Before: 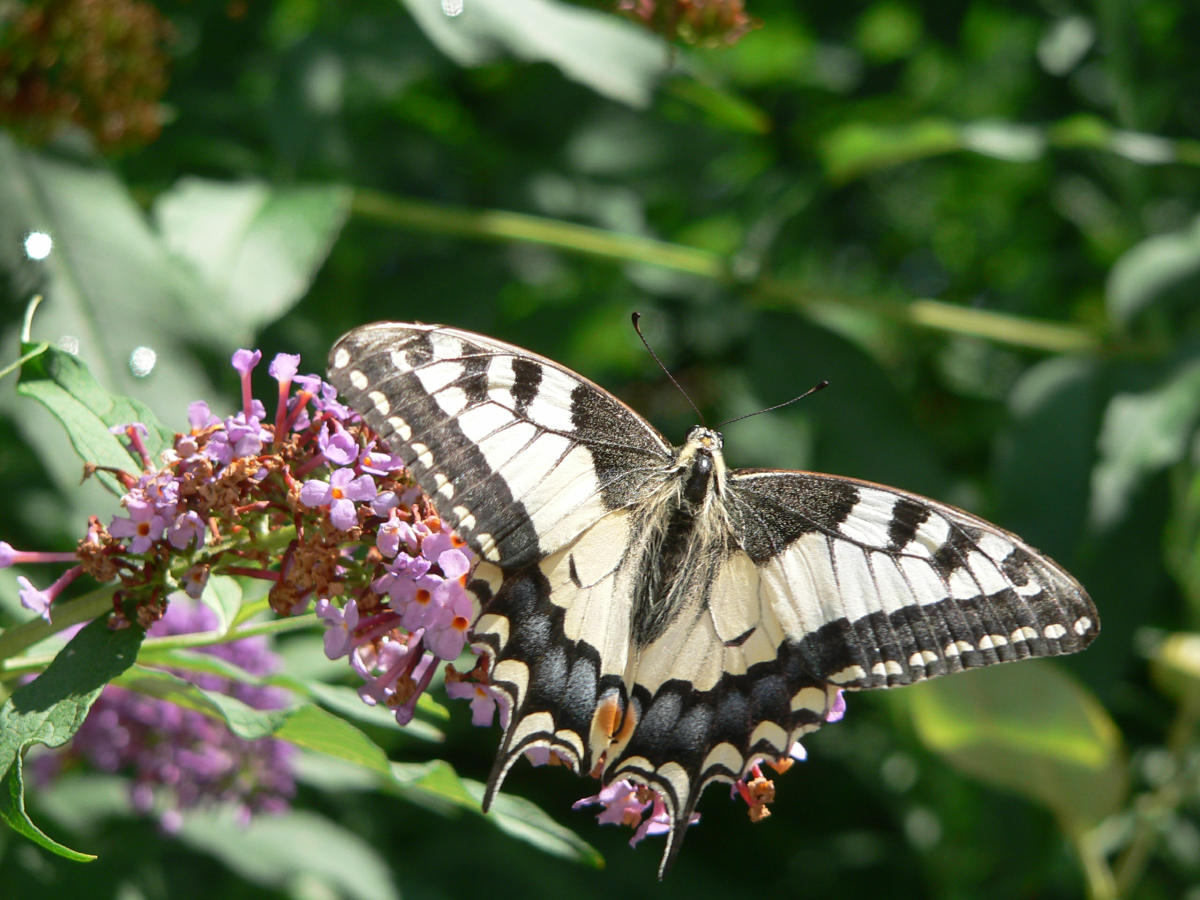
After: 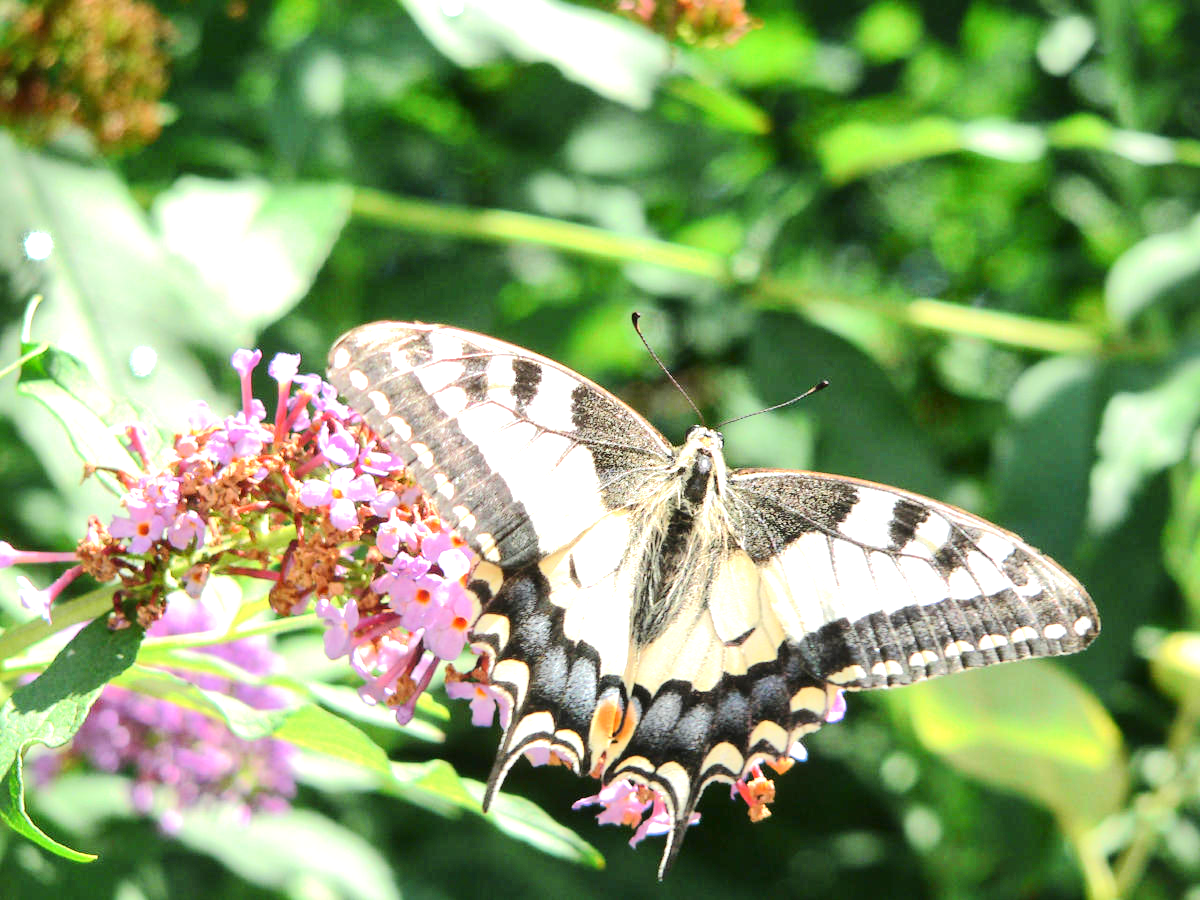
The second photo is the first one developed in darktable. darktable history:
exposure: black level correction -0.001, exposure 0.906 EV, compensate exposure bias true, compensate highlight preservation false
tone equalizer: -7 EV 0.155 EV, -6 EV 0.617 EV, -5 EV 1.14 EV, -4 EV 1.3 EV, -3 EV 1.15 EV, -2 EV 0.6 EV, -1 EV 0.167 EV, edges refinement/feathering 500, mask exposure compensation -1.57 EV, preserve details no
local contrast: mode bilateral grid, contrast 19, coarseness 50, detail 132%, midtone range 0.2
